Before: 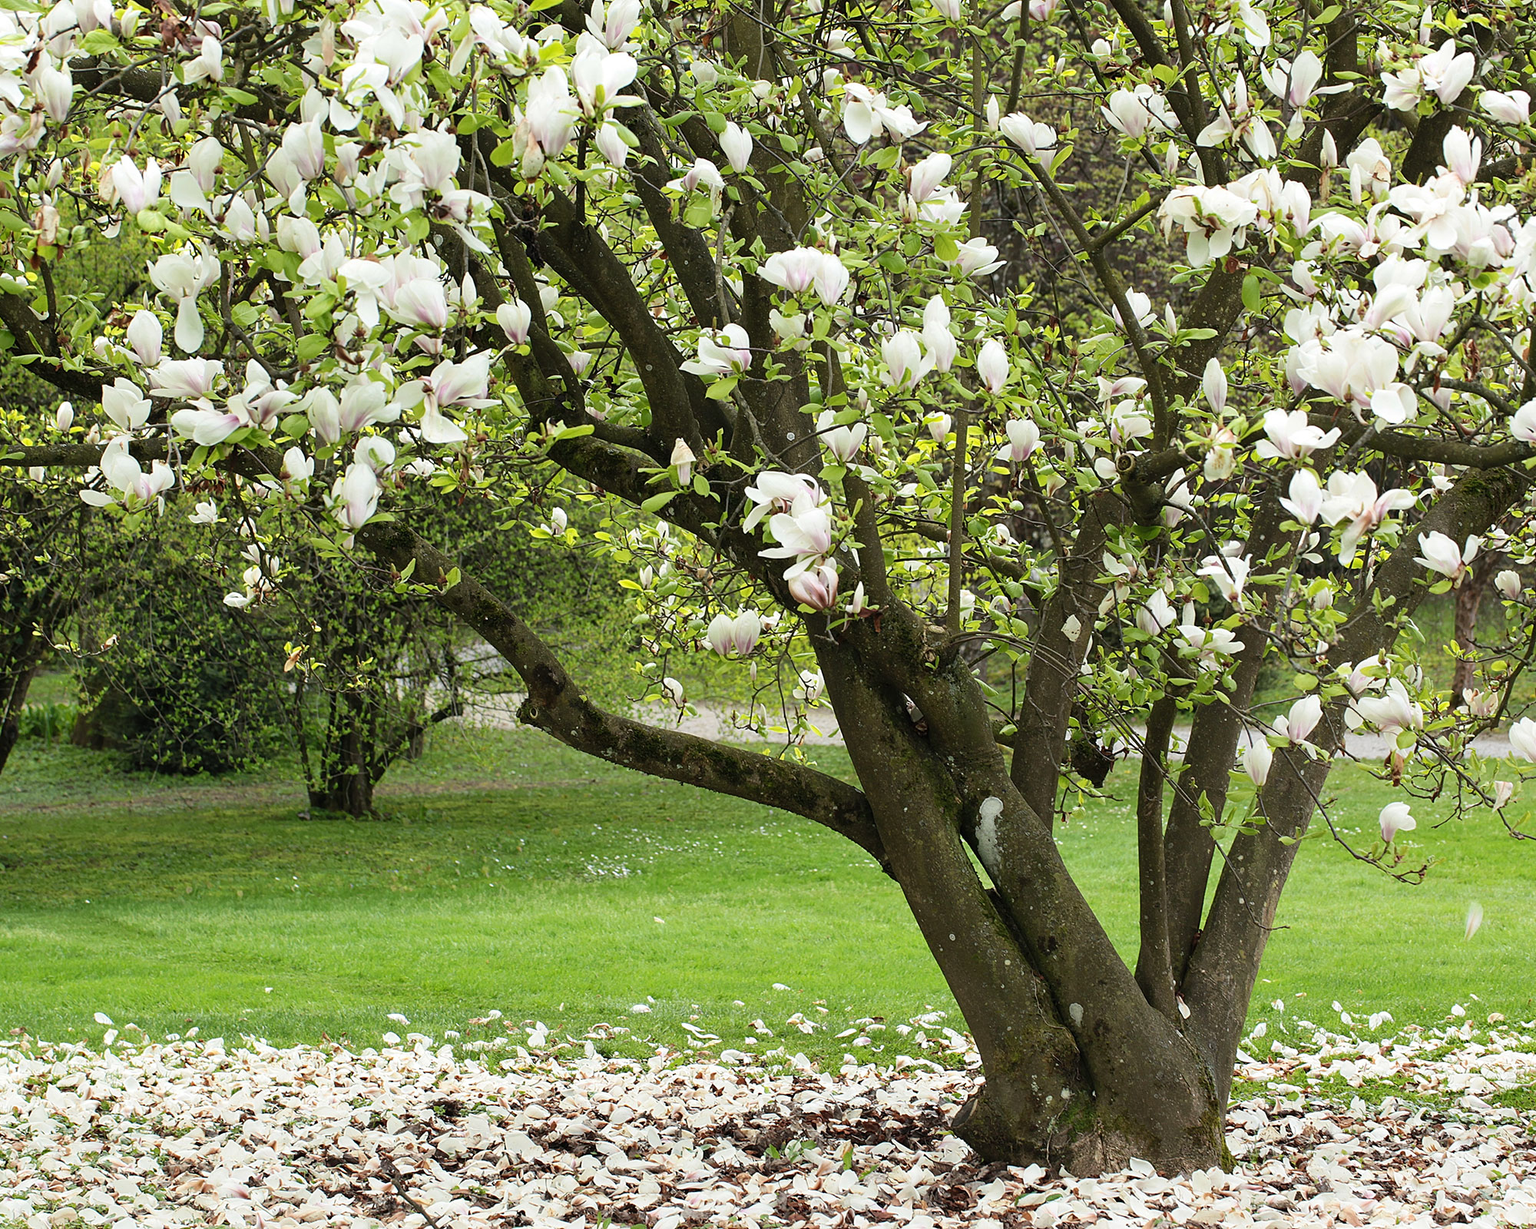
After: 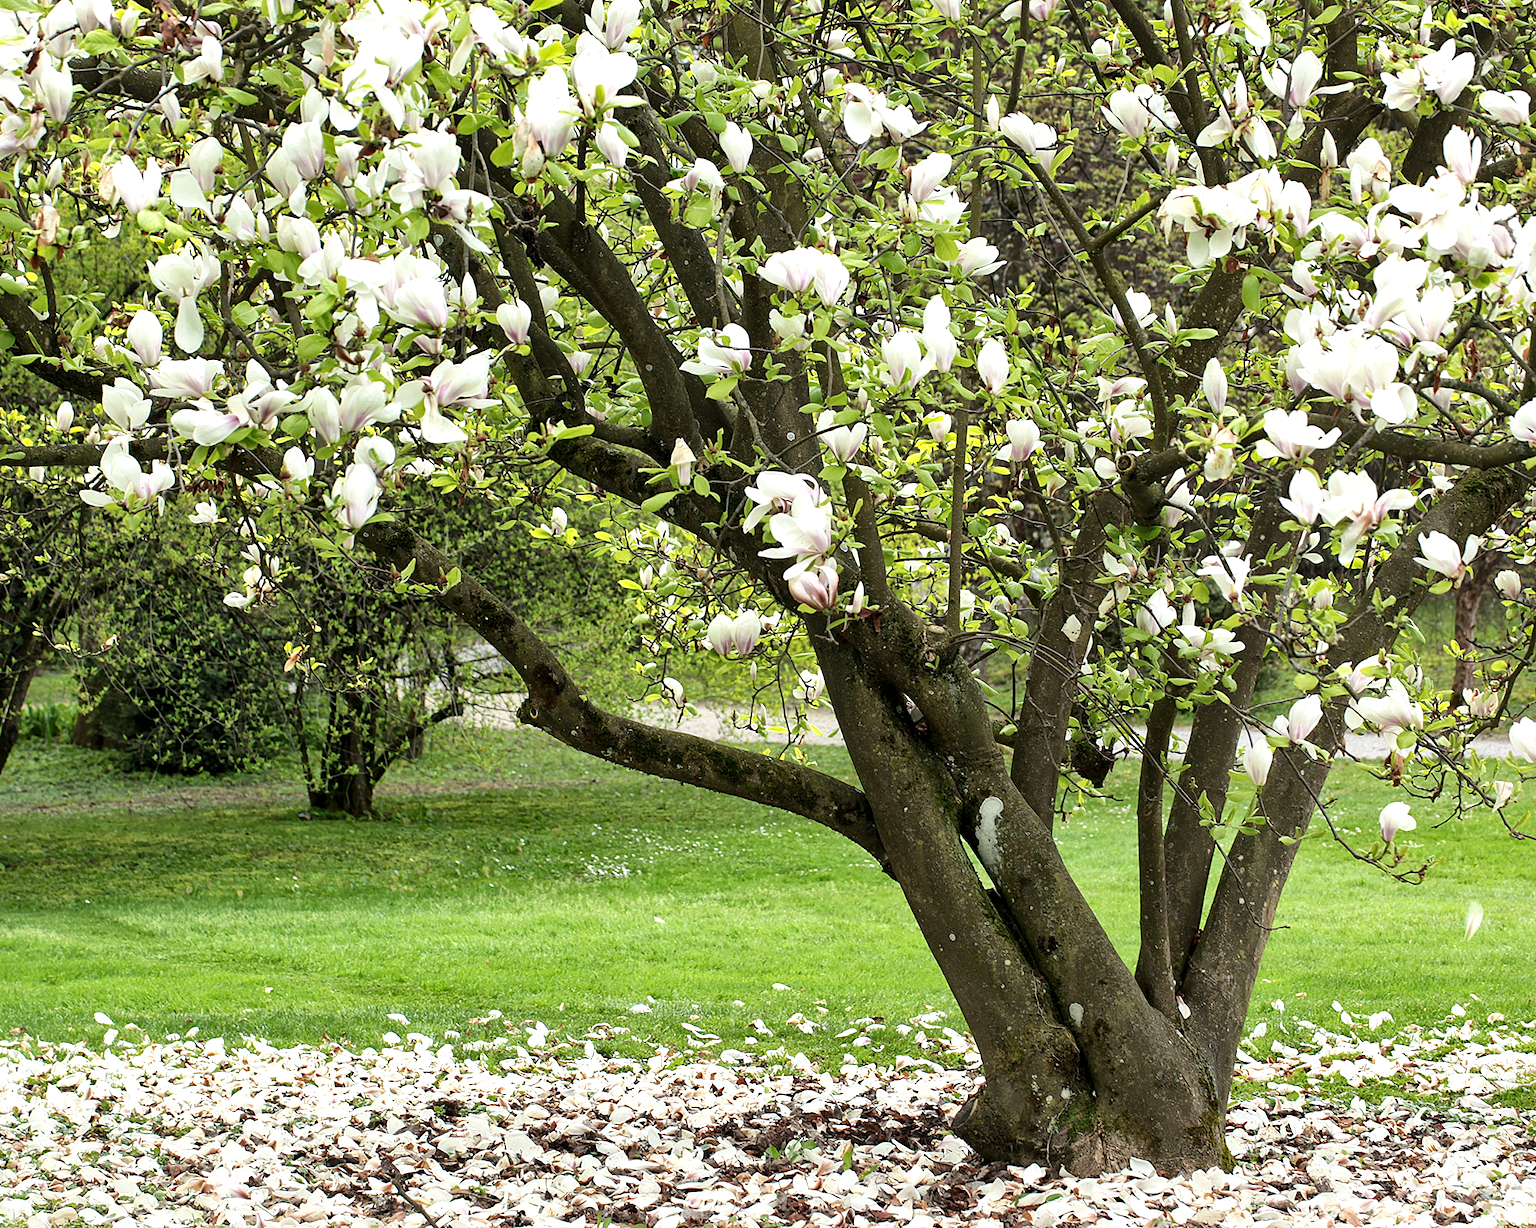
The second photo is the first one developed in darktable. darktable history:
local contrast: mode bilateral grid, contrast 19, coarseness 51, detail 162%, midtone range 0.2
exposure: exposure 0.229 EV, compensate highlight preservation false
